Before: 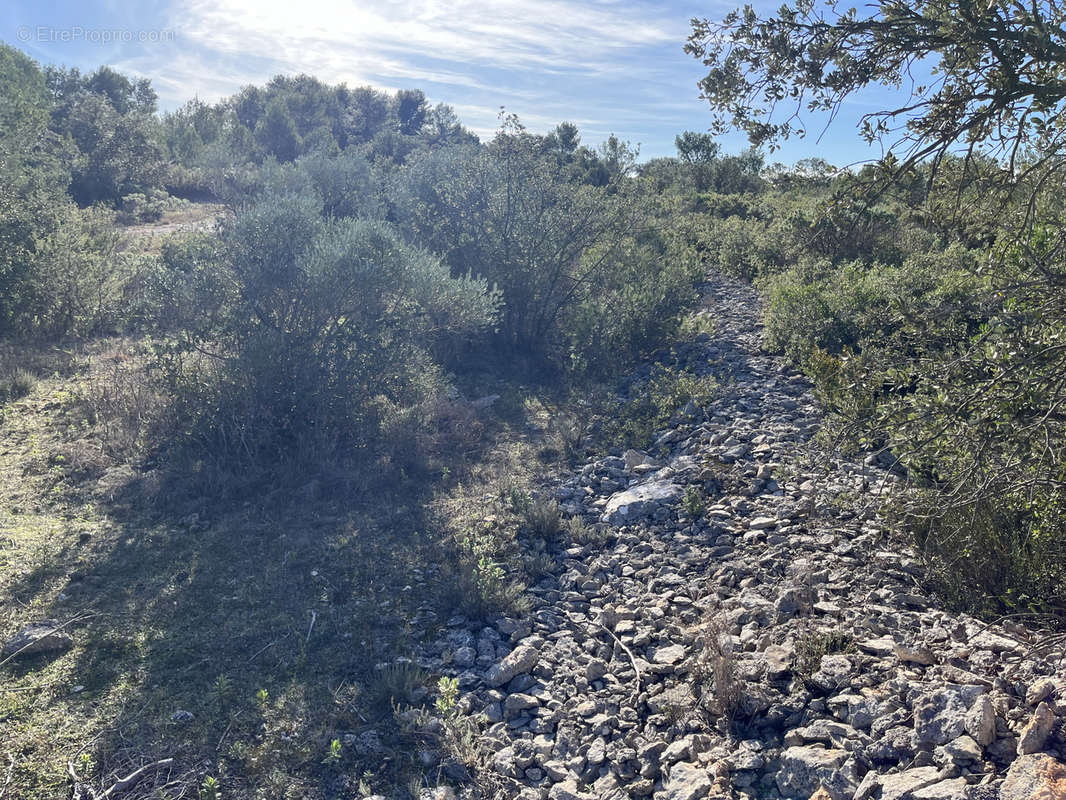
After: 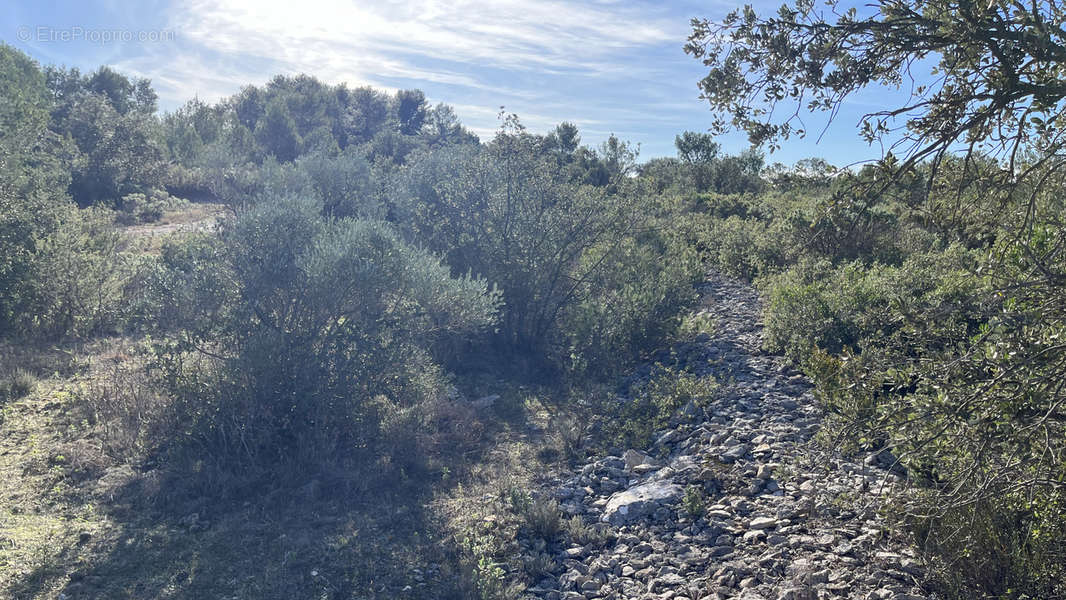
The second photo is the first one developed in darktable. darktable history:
crop: bottom 24.991%
